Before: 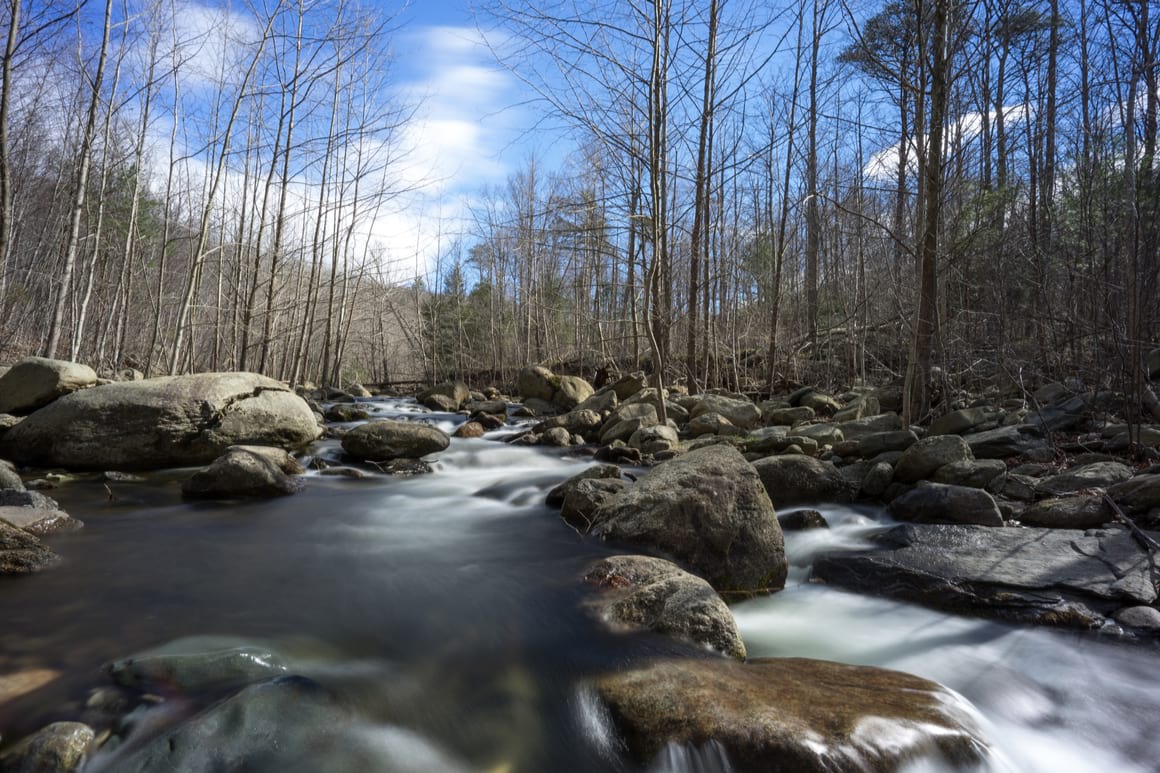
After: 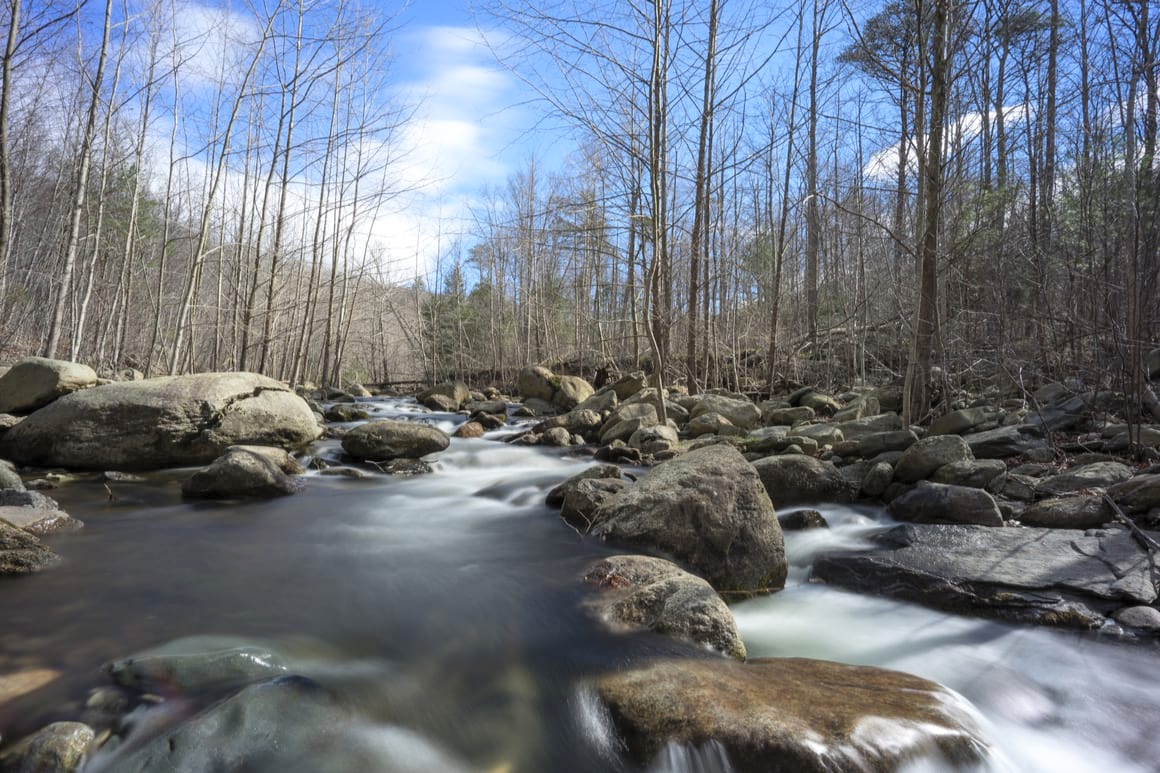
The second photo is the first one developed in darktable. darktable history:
contrast brightness saturation: brightness 0.142
